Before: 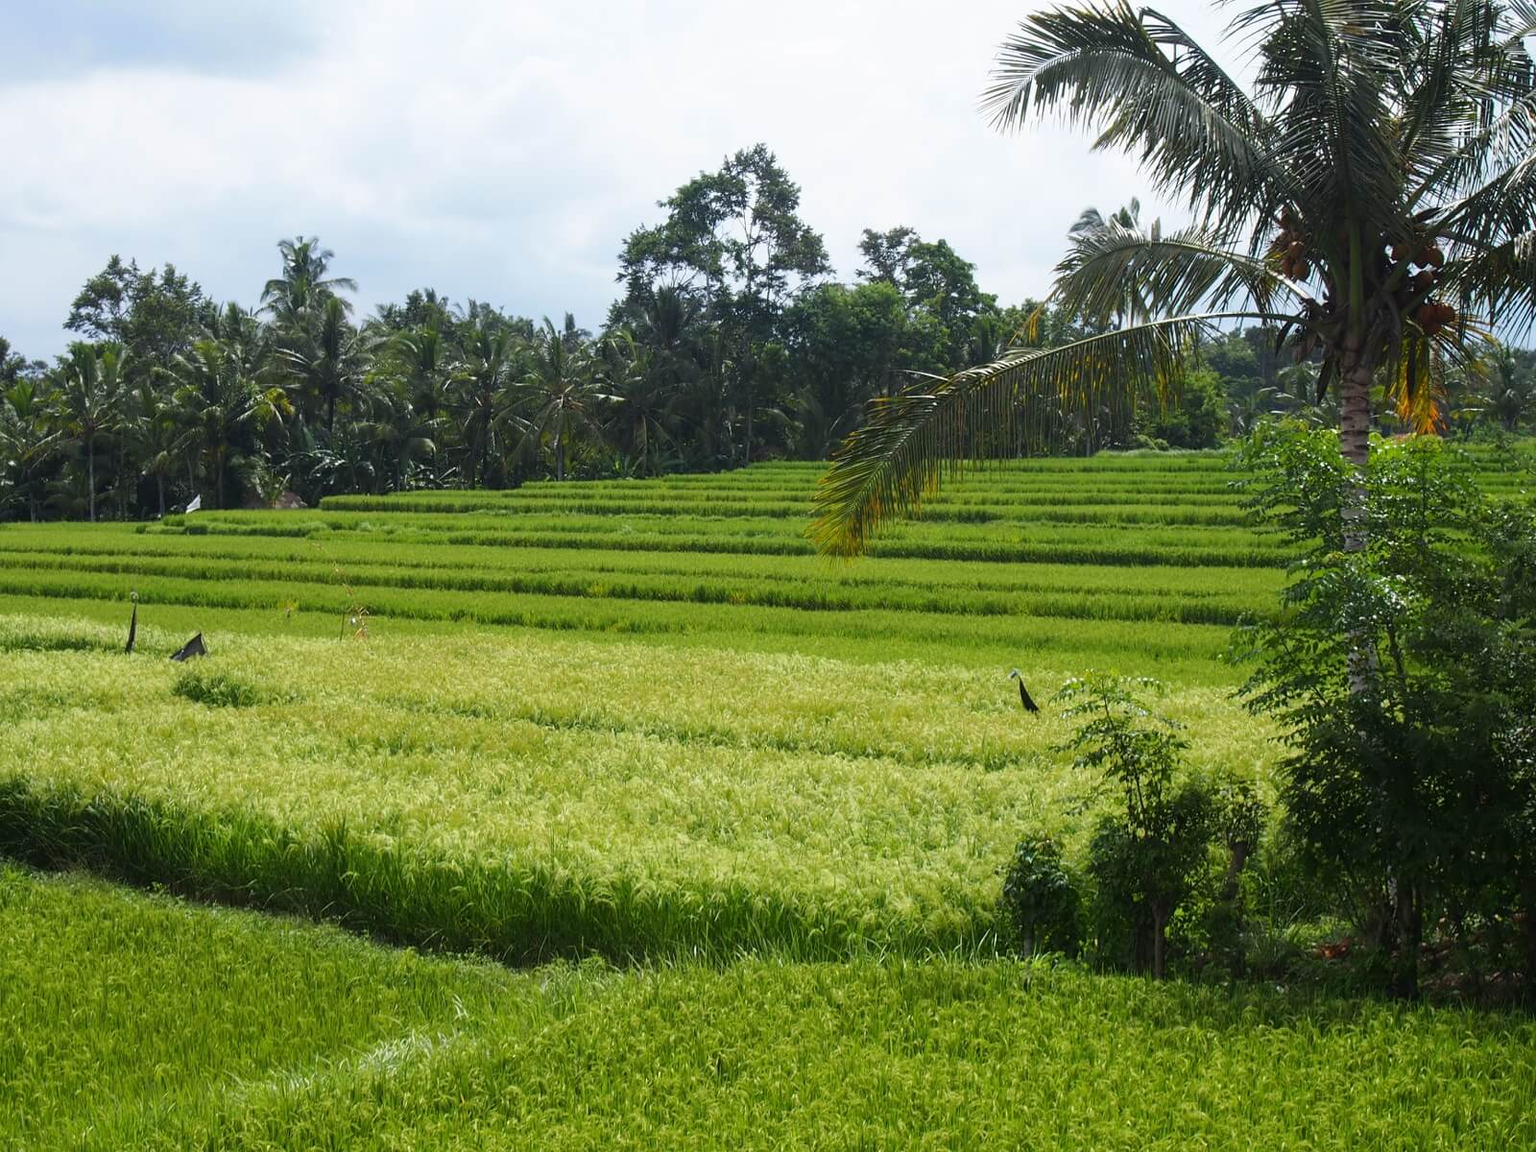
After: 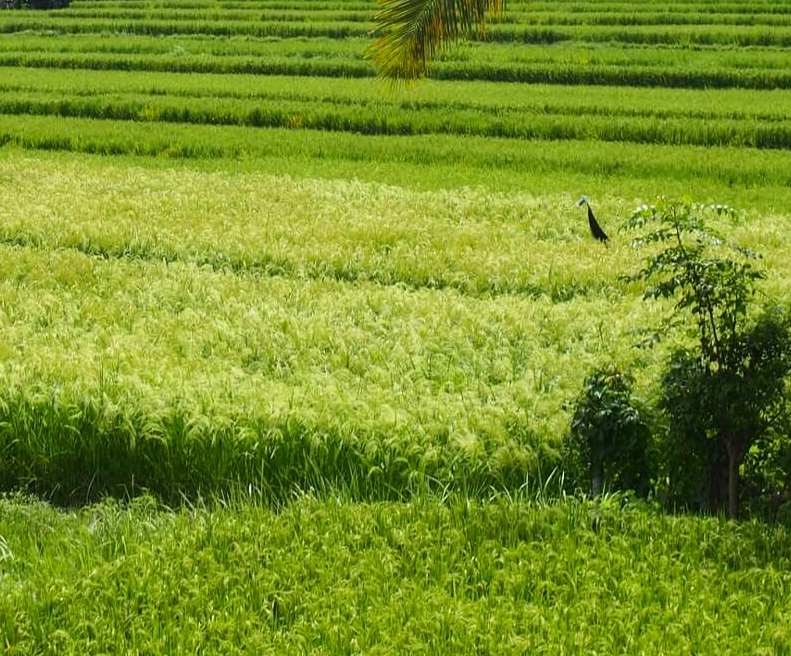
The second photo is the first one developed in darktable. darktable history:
crop: left 29.672%, top 41.786%, right 20.851%, bottom 3.487%
color correction: saturation 1.11
contrast brightness saturation: contrast 0.15, brightness 0.05
